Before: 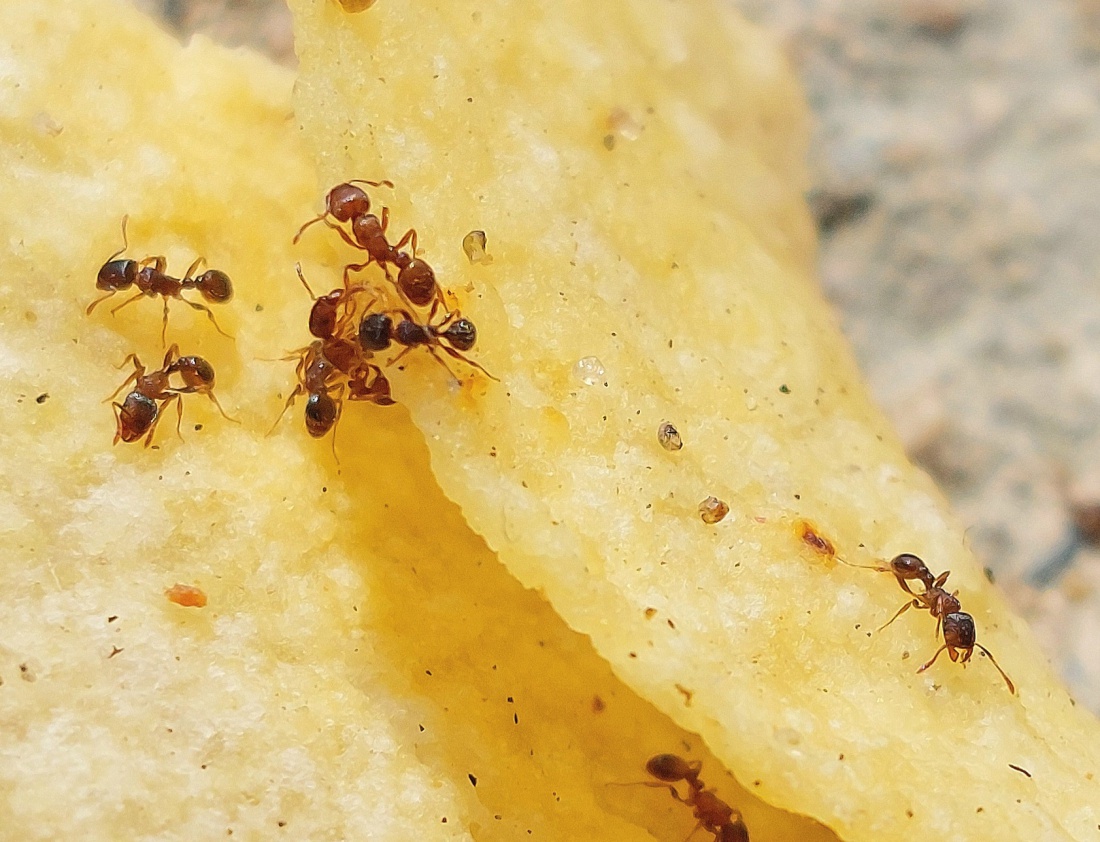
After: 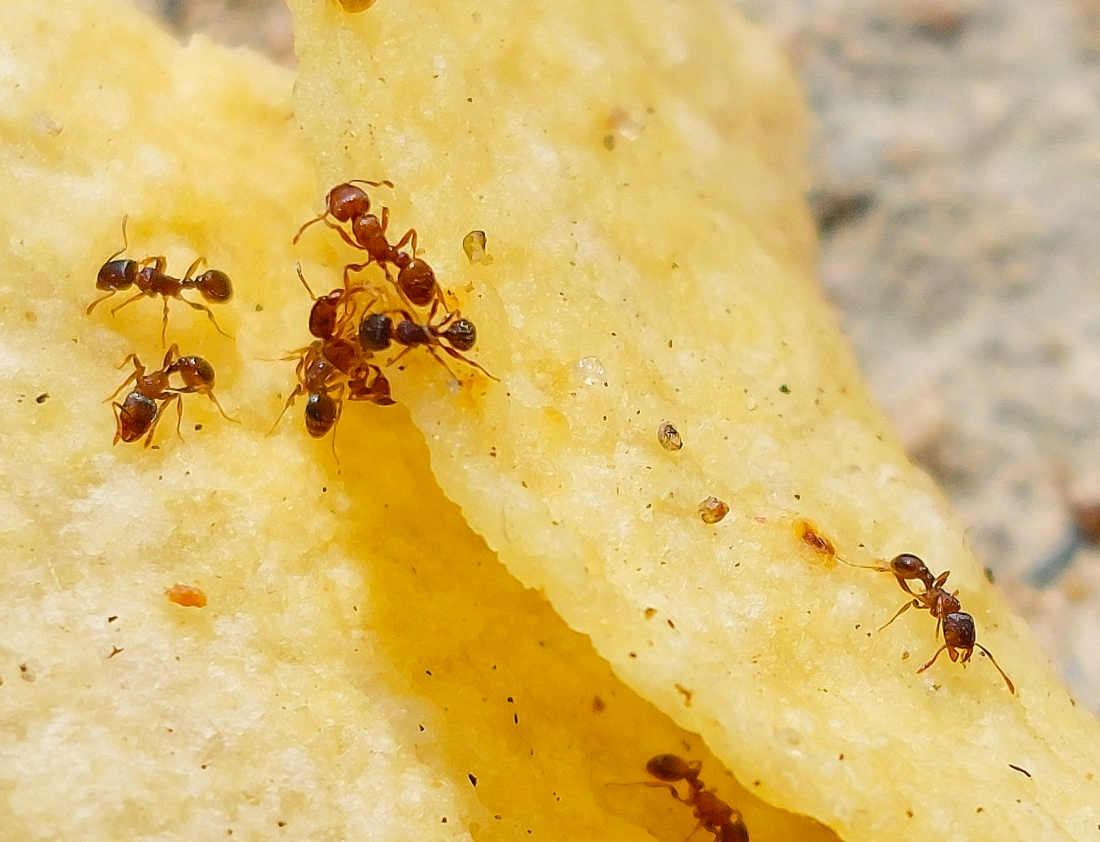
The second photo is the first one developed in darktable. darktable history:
color balance rgb: shadows lift › chroma 1.033%, shadows lift › hue 28.45°, power › luminance 1.284%, highlights gain › chroma 0.205%, highlights gain › hue 330.73°, perceptual saturation grading › global saturation 21.2%, perceptual saturation grading › highlights -19.804%, perceptual saturation grading › shadows 29.363%
